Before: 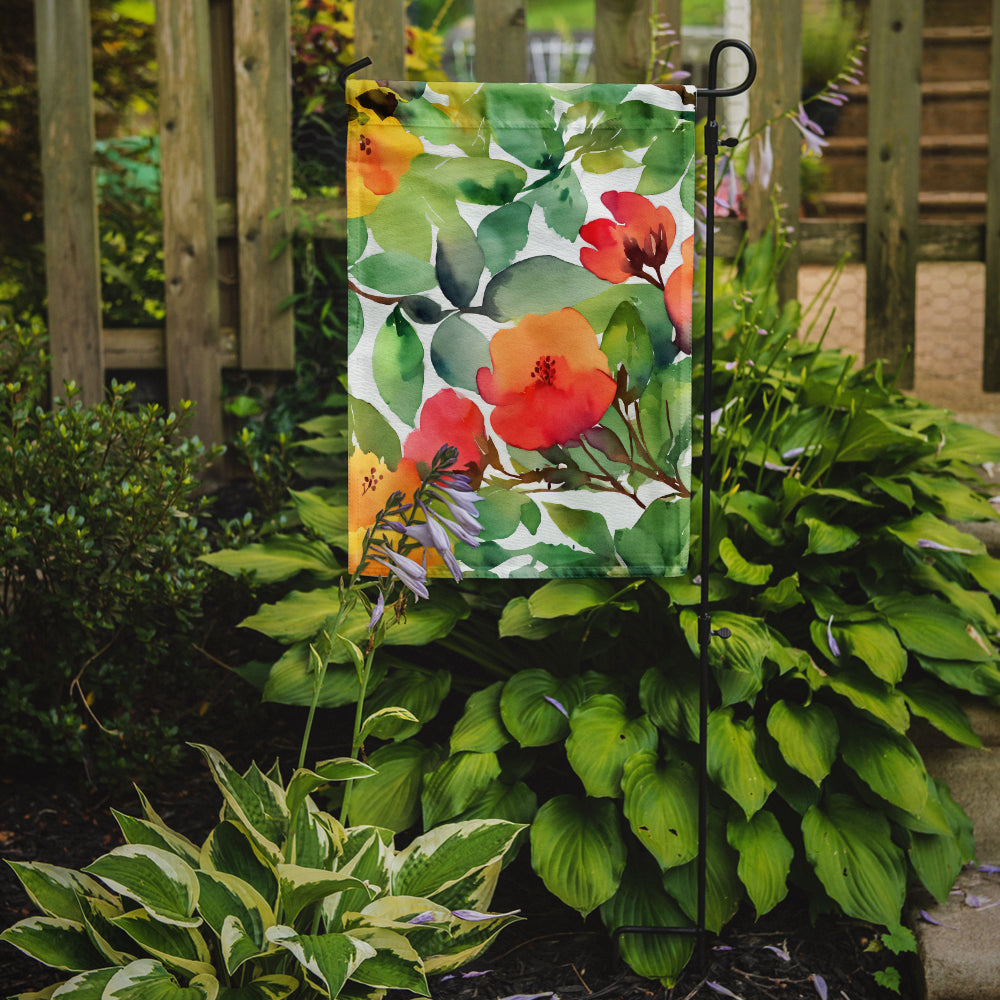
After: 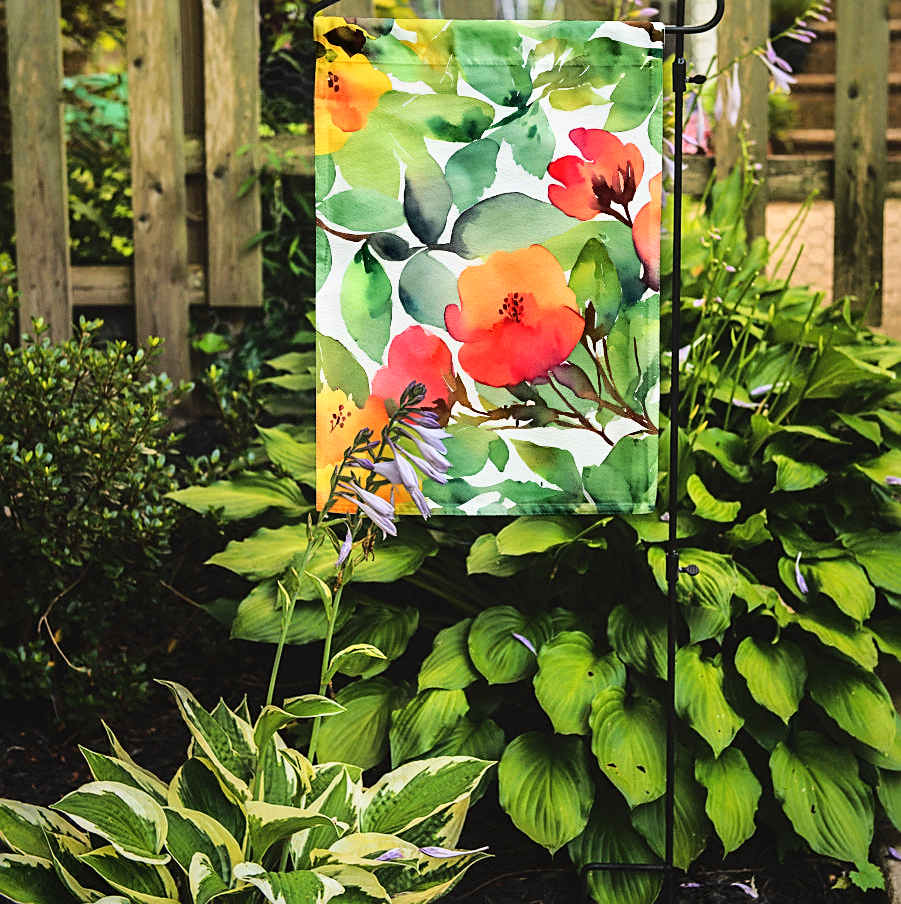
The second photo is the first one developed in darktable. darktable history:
base curve: curves: ch0 [(0, 0) (0.028, 0.03) (0.121, 0.232) (0.46, 0.748) (0.859, 0.968) (1, 1)]
crop: left 3.218%, top 6.399%, right 6.63%, bottom 3.196%
sharpen: on, module defaults
